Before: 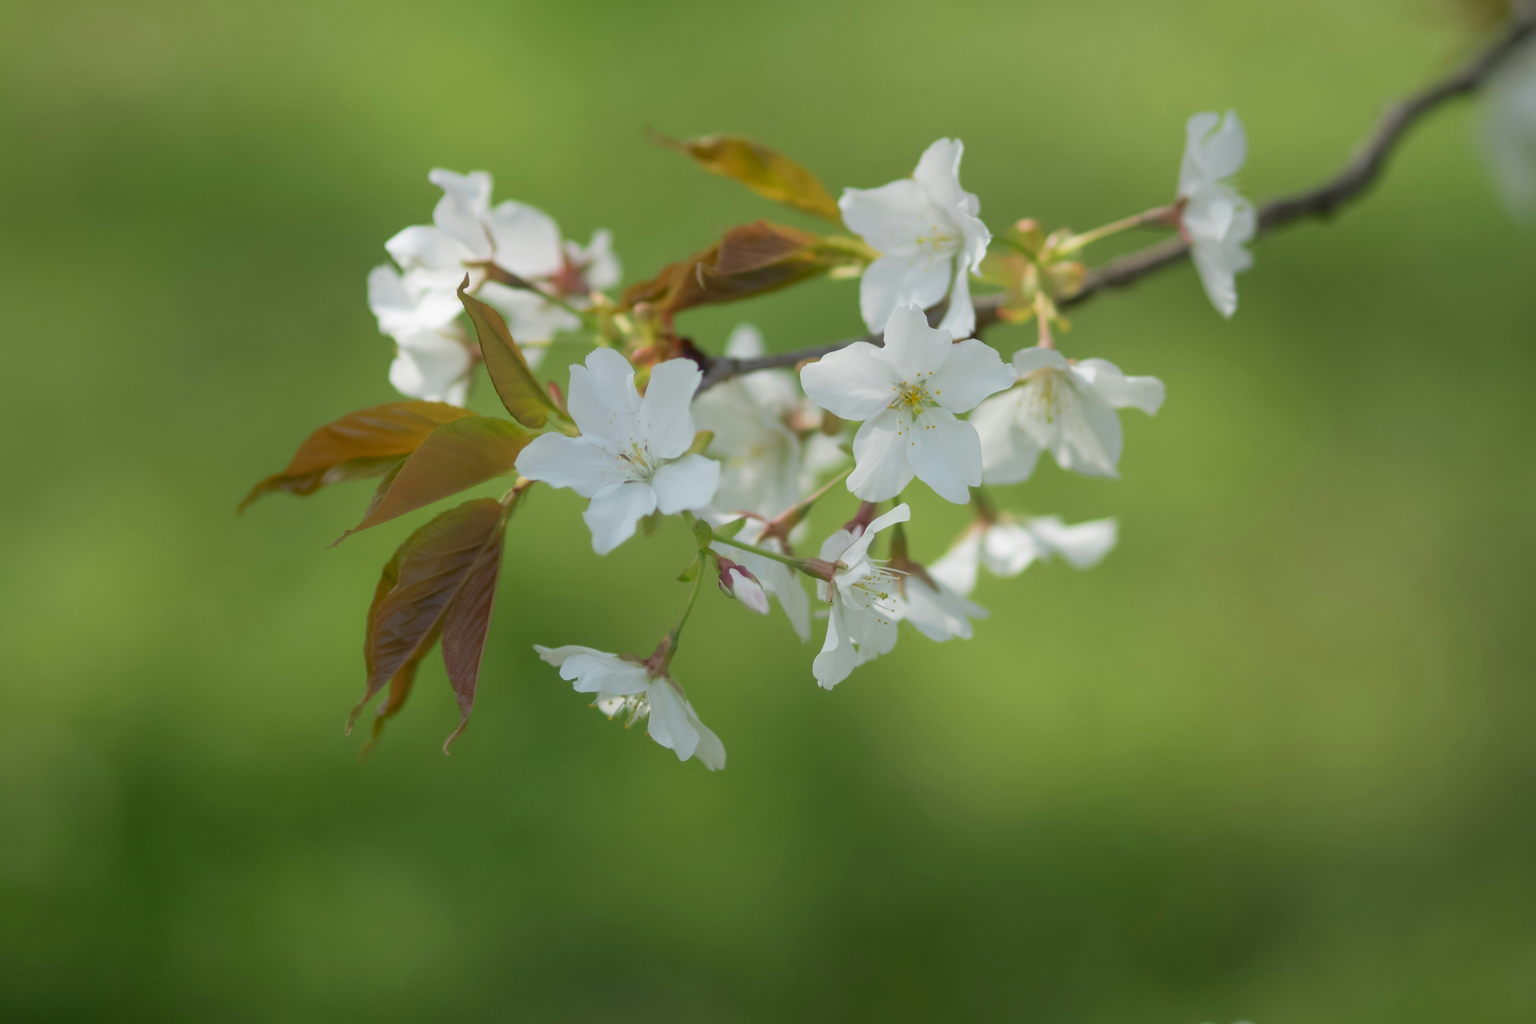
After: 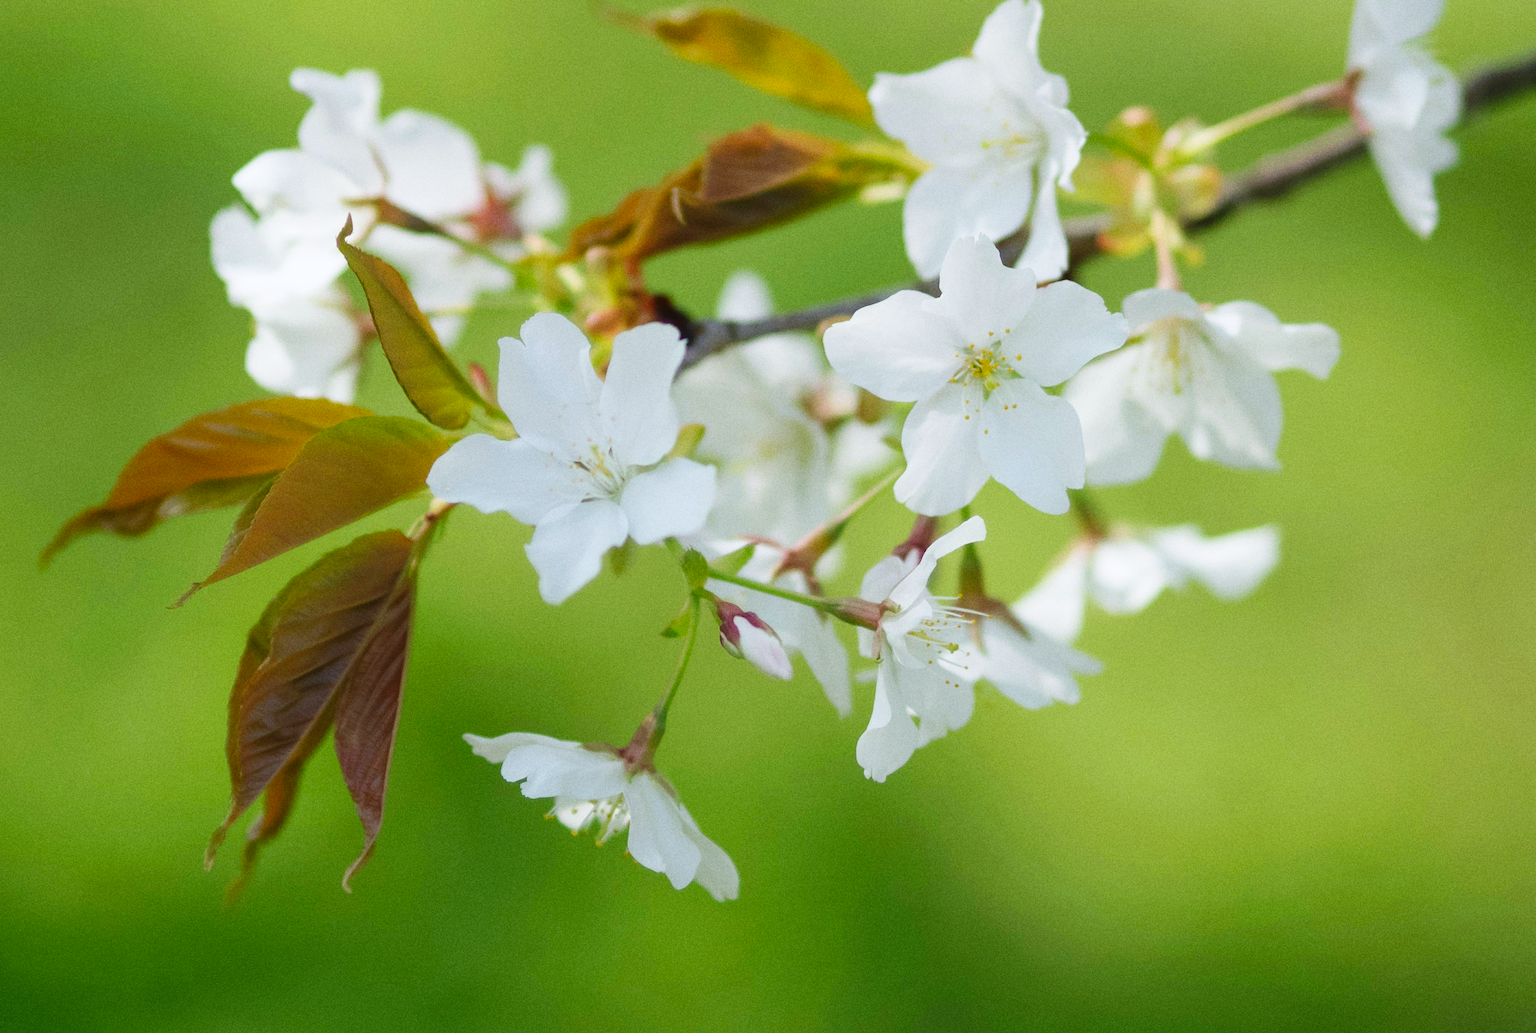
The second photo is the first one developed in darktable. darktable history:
white balance: red 0.976, blue 1.04
base curve: curves: ch0 [(0, 0) (0.036, 0.025) (0.121, 0.166) (0.206, 0.329) (0.605, 0.79) (1, 1)], preserve colors none
crop and rotate: left 11.831%, top 11.346%, right 13.429%, bottom 13.899%
rotate and perspective: rotation -2.12°, lens shift (vertical) 0.009, lens shift (horizontal) -0.008, automatic cropping original format, crop left 0.036, crop right 0.964, crop top 0.05, crop bottom 0.959
tone equalizer: on, module defaults
grain: on, module defaults
